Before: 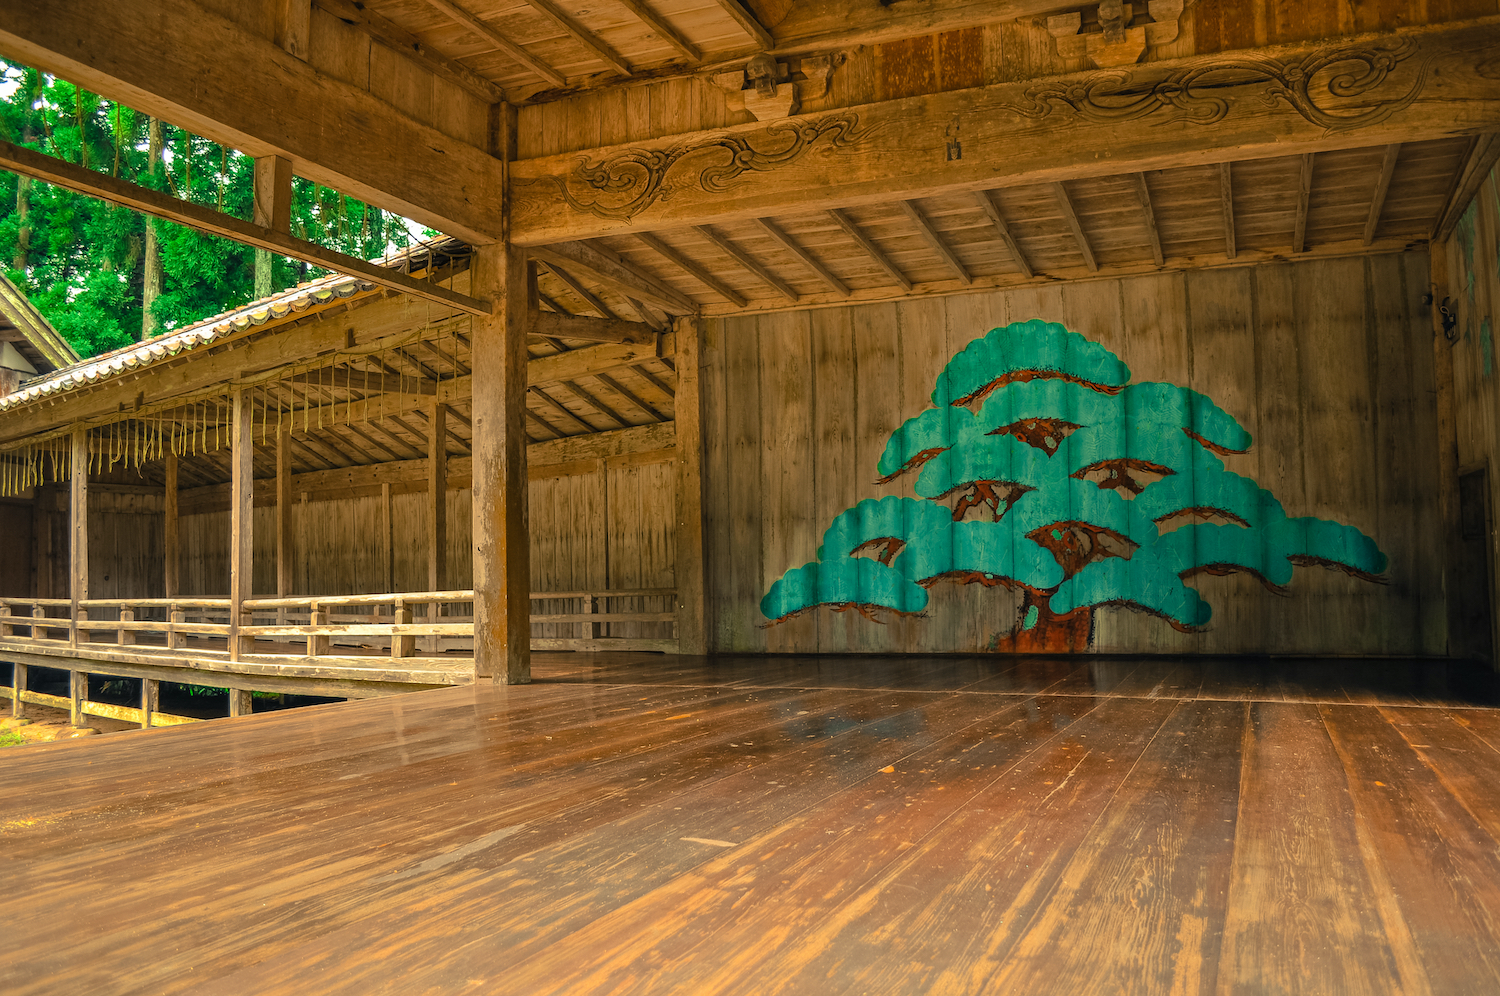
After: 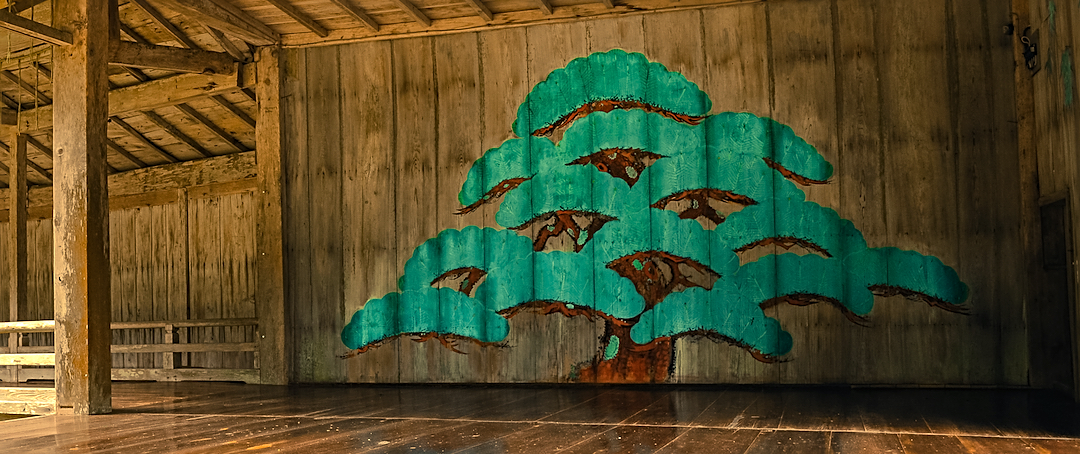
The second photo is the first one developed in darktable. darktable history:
sharpen: amount 0.492
crop and rotate: left 27.96%, top 27.162%, bottom 27.248%
tone equalizer: -8 EV -0.408 EV, -7 EV -0.384 EV, -6 EV -0.366 EV, -5 EV -0.219 EV, -3 EV 0.229 EV, -2 EV 0.316 EV, -1 EV 0.398 EV, +0 EV 0.443 EV, edges refinement/feathering 500, mask exposure compensation -1.57 EV, preserve details no
